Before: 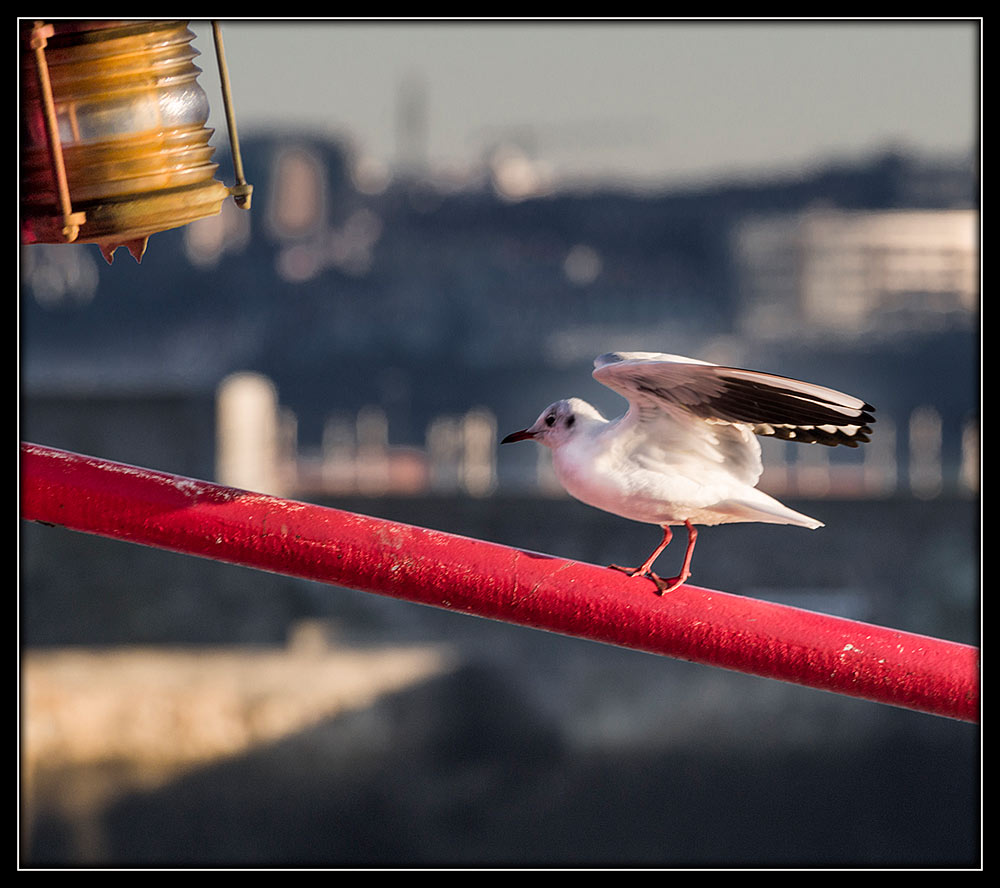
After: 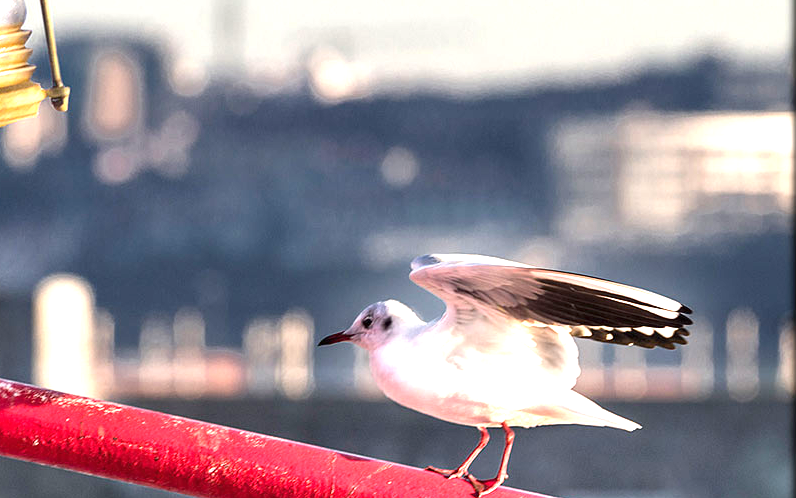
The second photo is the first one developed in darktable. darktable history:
crop: left 18.375%, top 11.113%, right 1.975%, bottom 32.755%
exposure: black level correction 0, exposure 1.295 EV, compensate highlight preservation false
